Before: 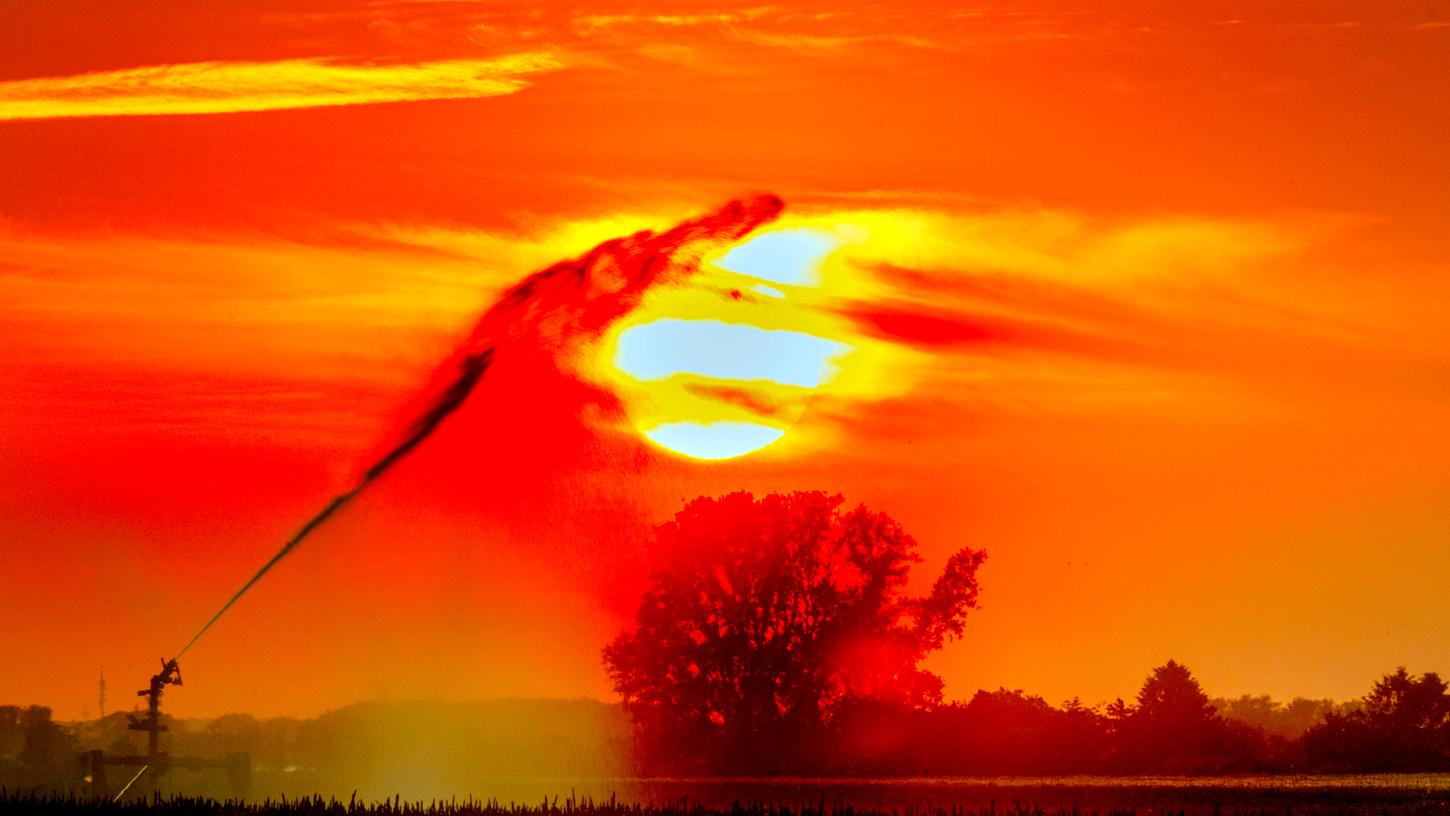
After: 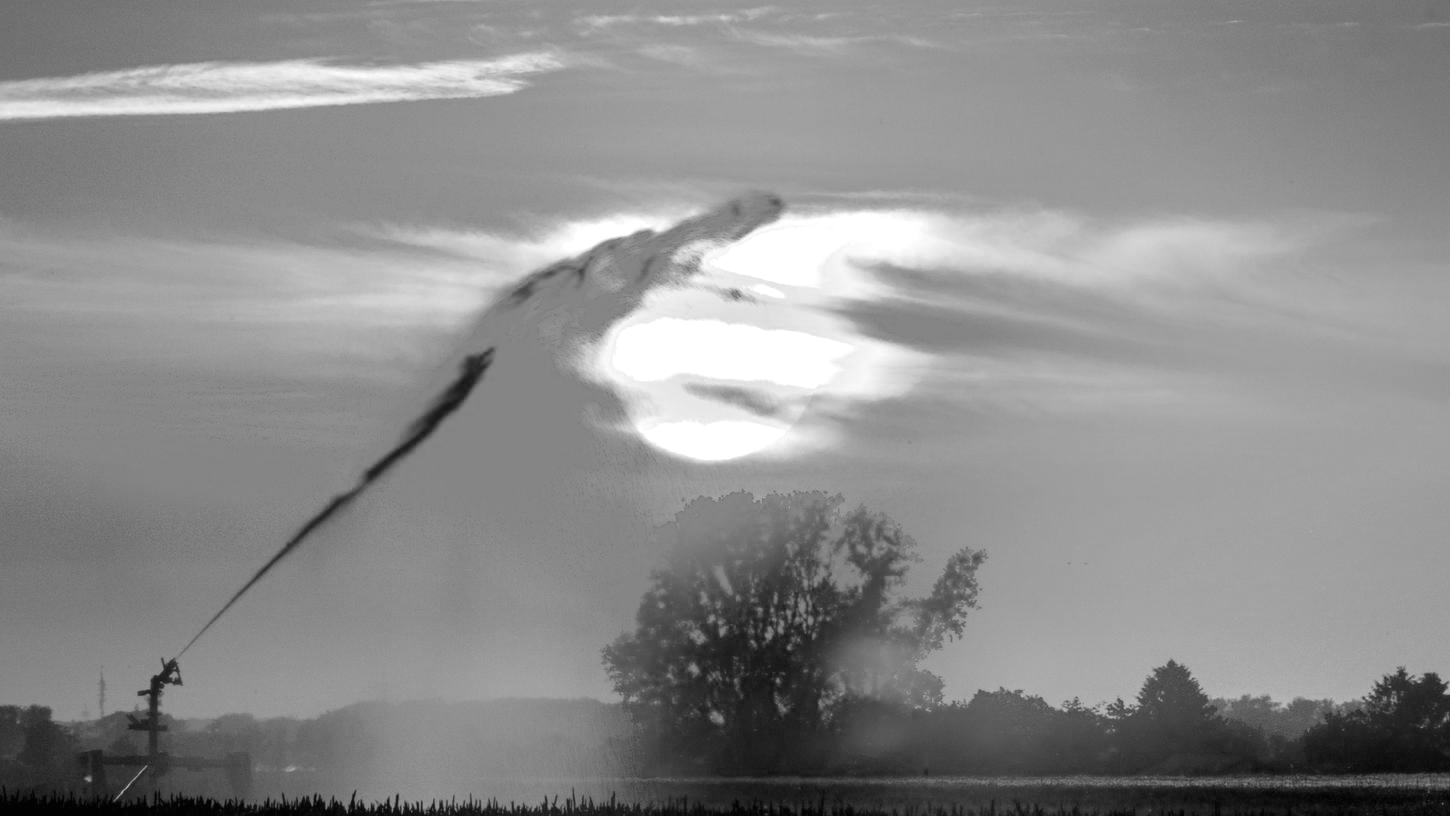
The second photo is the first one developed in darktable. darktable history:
color calibration: output gray [0.22, 0.42, 0.37, 0], gray › normalize channels true, illuminant as shot in camera, x 0.358, y 0.373, temperature 4628.91 K, gamut compression 0.003
exposure: black level correction 0, exposure 0.697 EV, compensate exposure bias true, compensate highlight preservation false
color zones: curves: ch0 [(0, 0.554) (0.146, 0.662) (0.293, 0.86) (0.503, 0.774) (0.637, 0.106) (0.74, 0.072) (0.866, 0.488) (0.998, 0.569)]; ch1 [(0, 0) (0.143, 0) (0.286, 0) (0.429, 0) (0.571, 0) (0.714, 0) (0.857, 0)]
